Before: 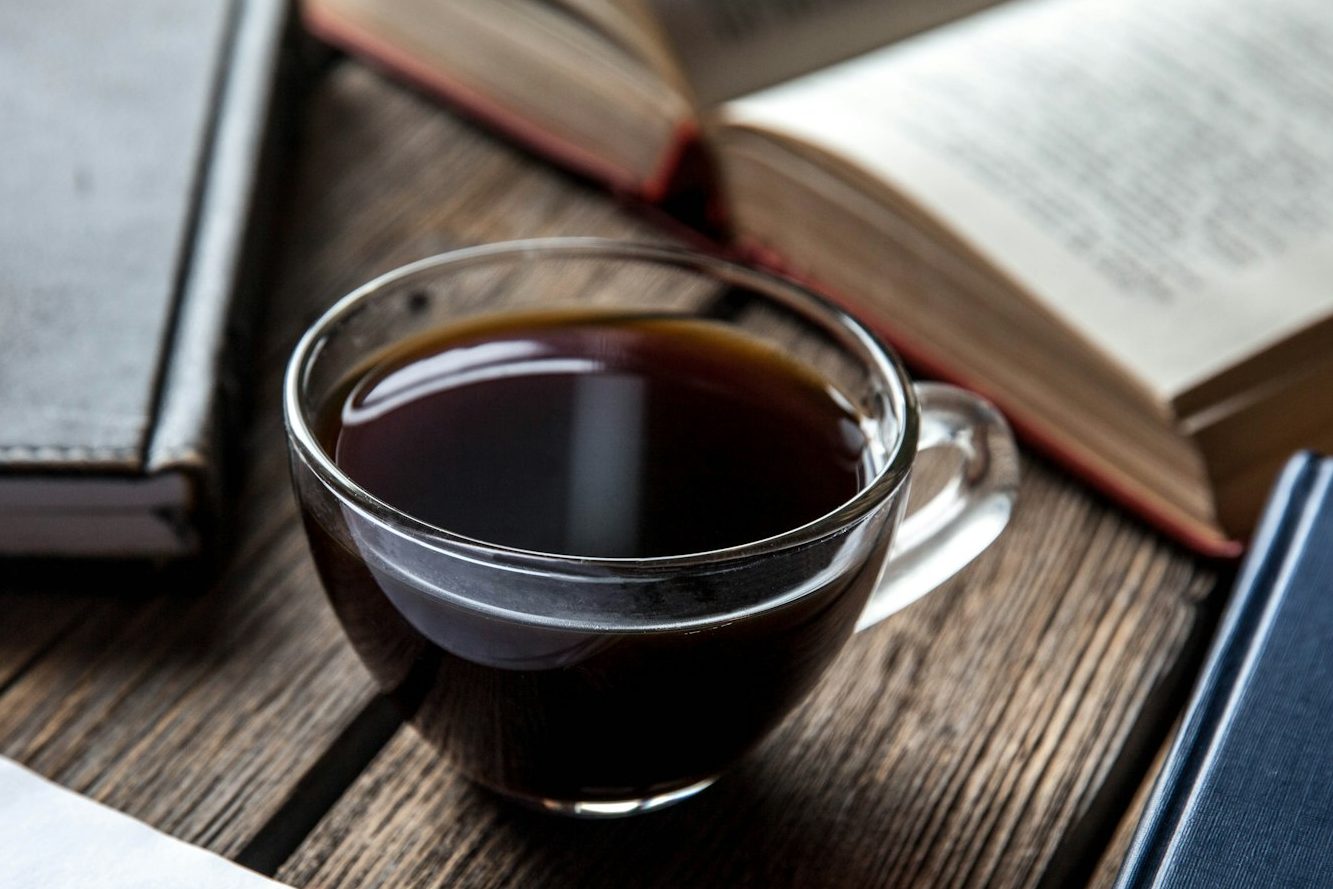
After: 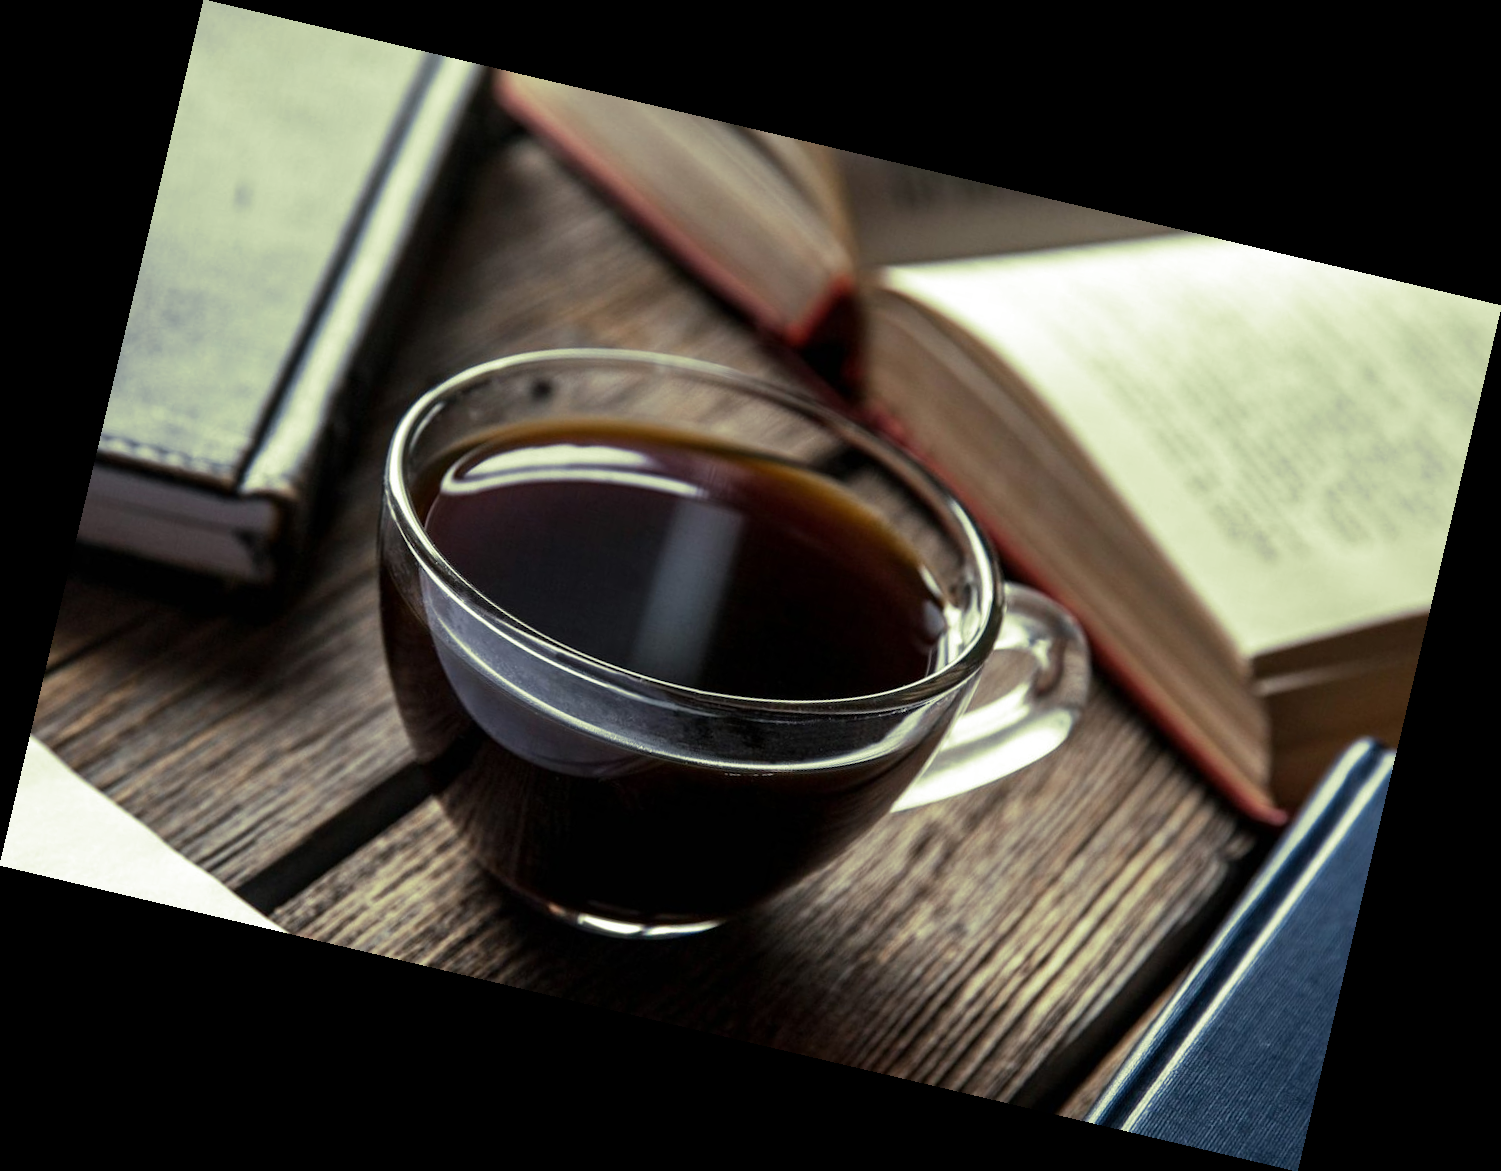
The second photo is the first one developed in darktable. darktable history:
rotate and perspective: rotation 13.27°, automatic cropping off
split-toning: shadows › hue 290.82°, shadows › saturation 0.34, highlights › saturation 0.38, balance 0, compress 50%
